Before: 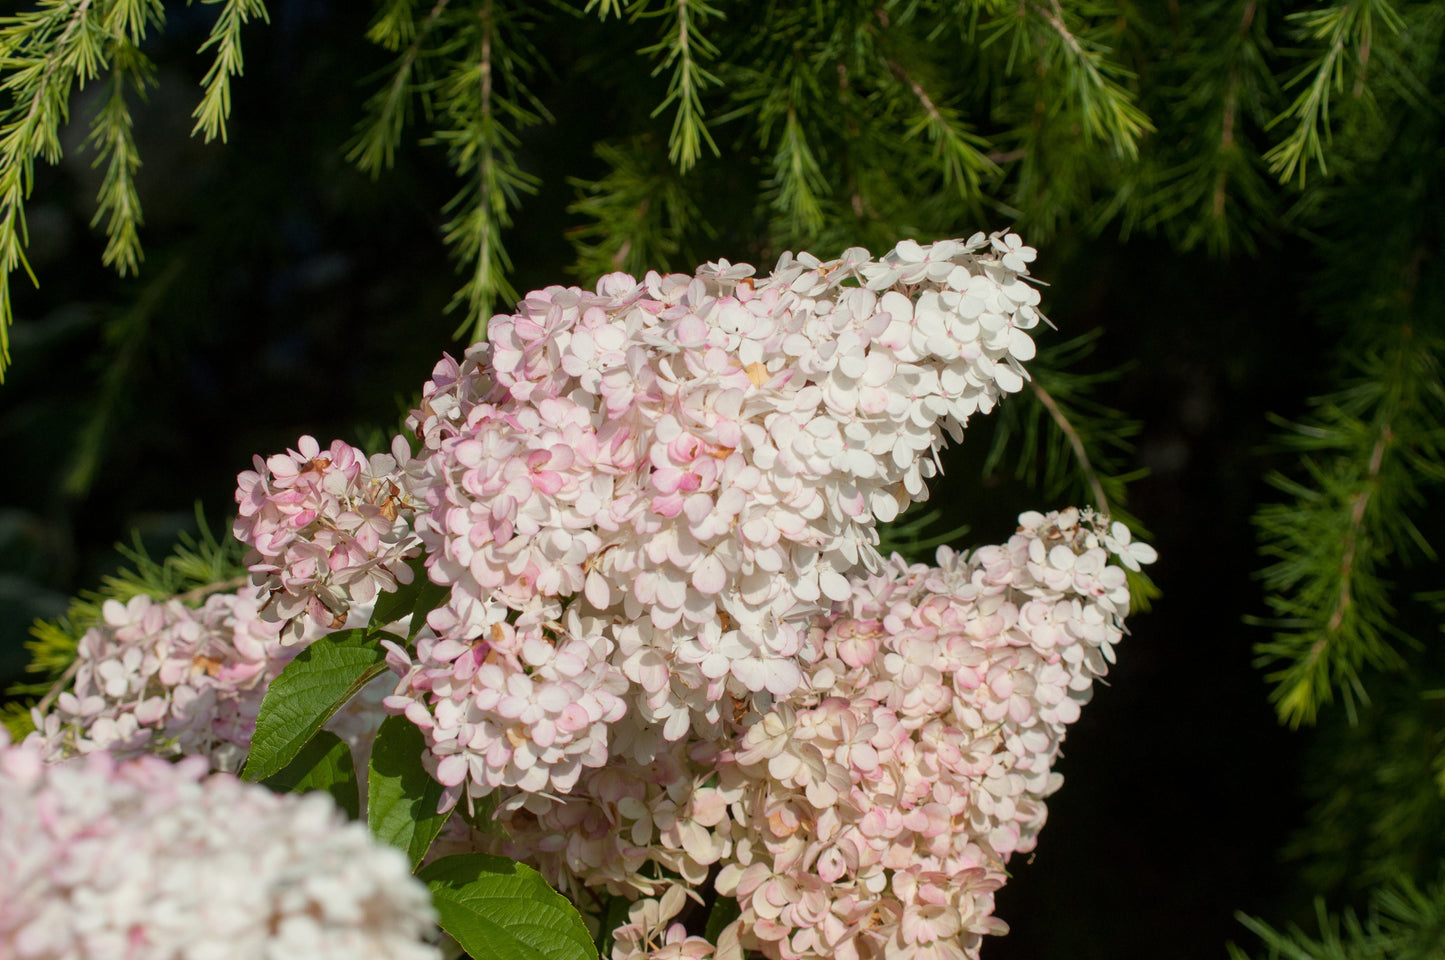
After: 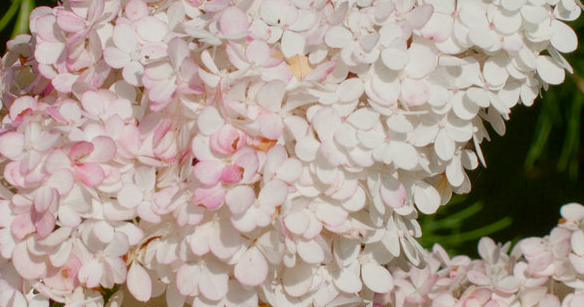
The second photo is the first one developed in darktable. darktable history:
crop: left 31.751%, top 32.172%, right 27.8%, bottom 35.83%
color balance rgb: shadows lift › chroma 1%, shadows lift › hue 113°, highlights gain › chroma 0.2%, highlights gain › hue 333°, perceptual saturation grading › global saturation 20%, perceptual saturation grading › highlights -50%, perceptual saturation grading › shadows 25%, contrast -10%
tone equalizer: on, module defaults
